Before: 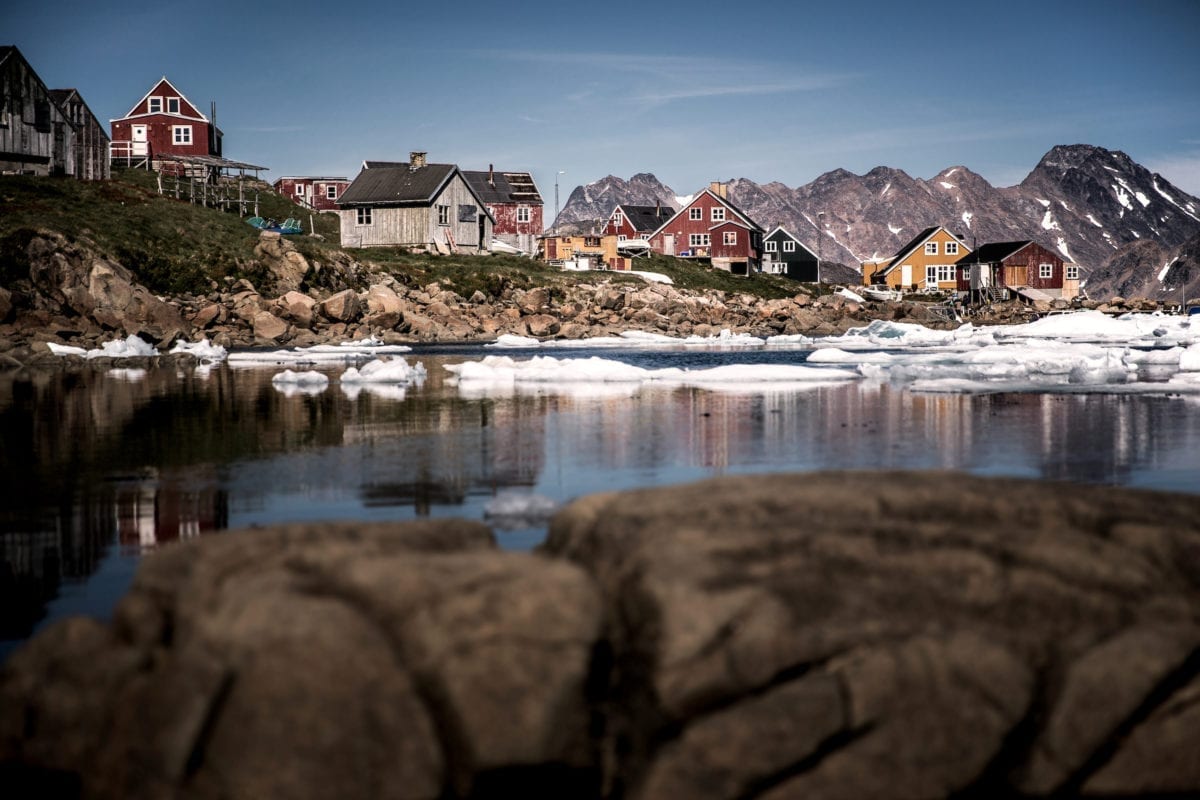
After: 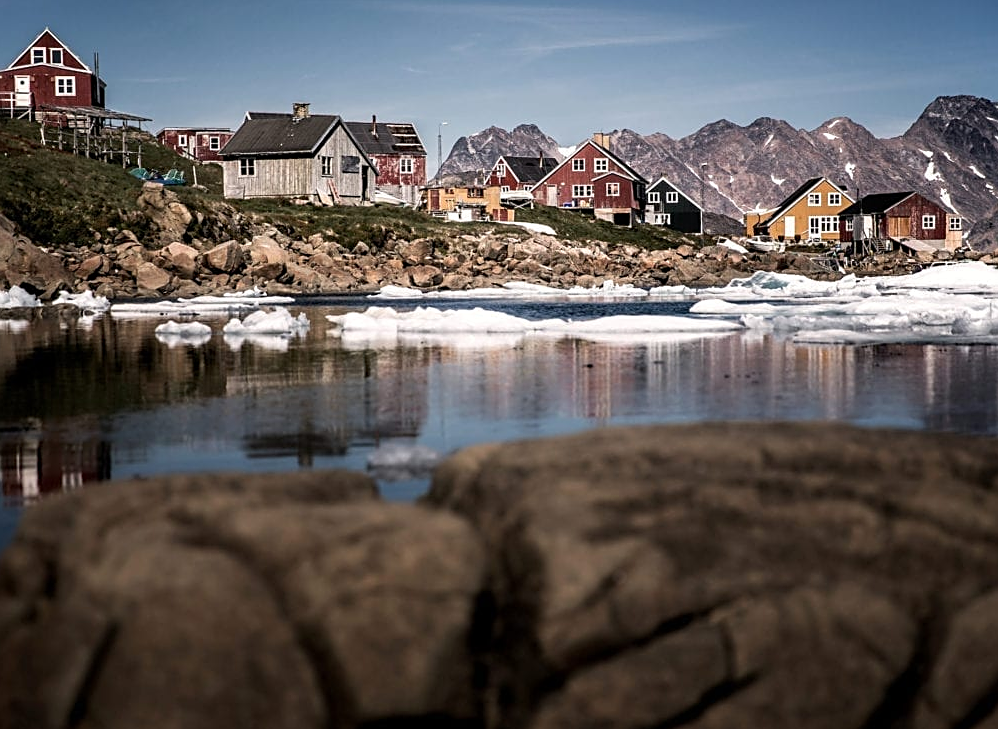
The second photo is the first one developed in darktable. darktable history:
sharpen: on, module defaults
crop: left 9.783%, top 6.212%, right 6.985%, bottom 2.573%
